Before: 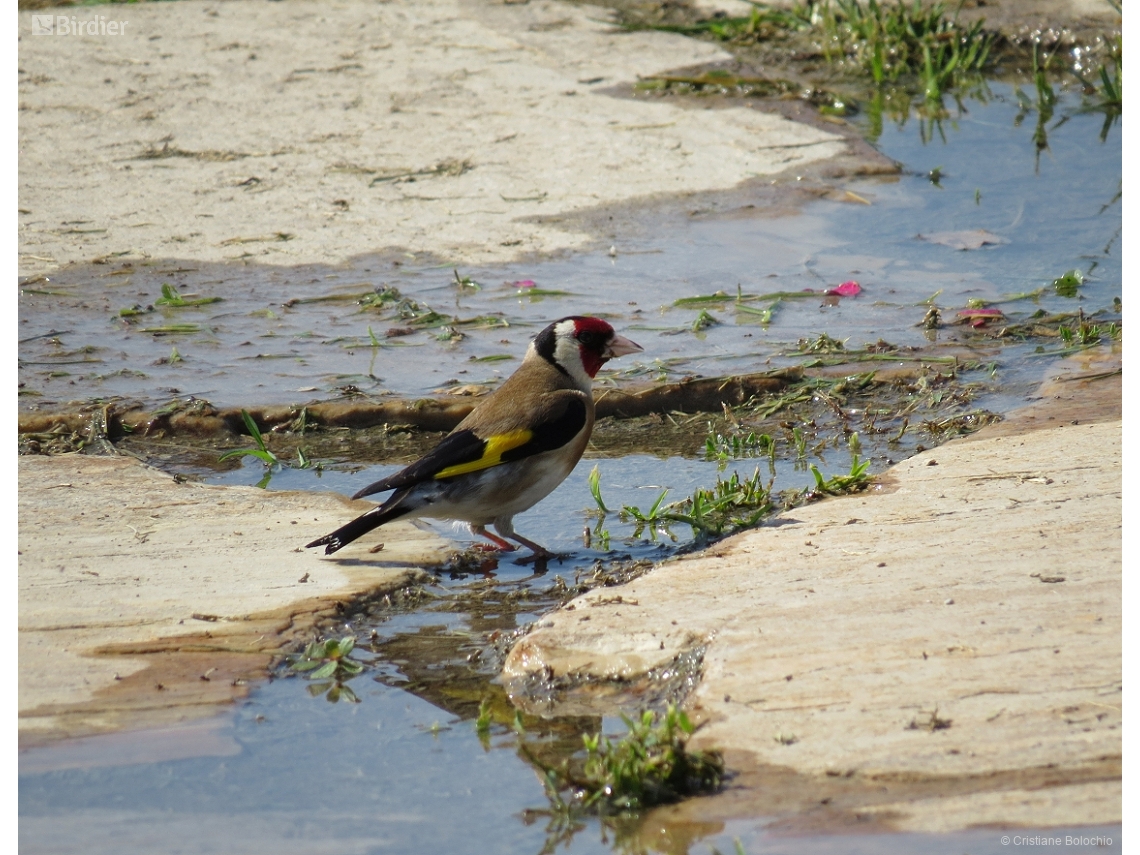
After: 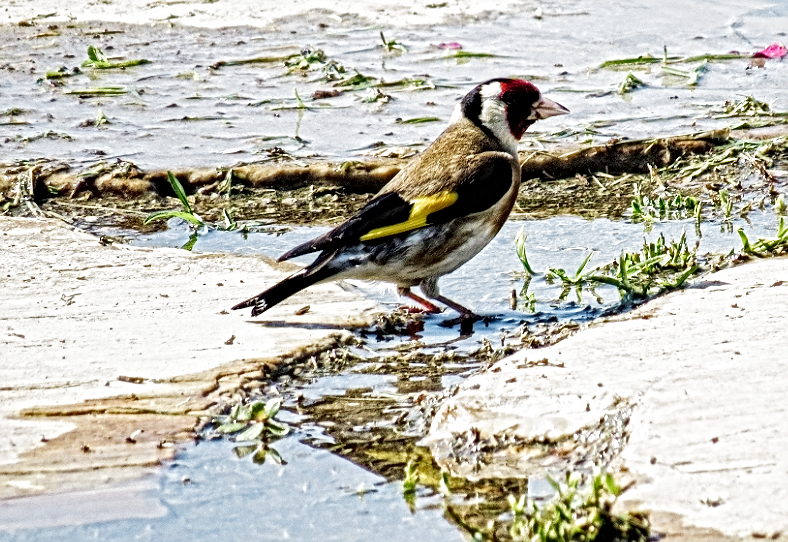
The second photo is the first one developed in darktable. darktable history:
filmic rgb: black relative exposure -7.65 EV, white relative exposure 4.56 EV, hardness 3.61, preserve chrominance no, color science v4 (2020)
crop: left 6.574%, top 27.933%, right 24.264%, bottom 8.668%
local contrast: mode bilateral grid, contrast 20, coarseness 4, detail 299%, midtone range 0.2
haze removal: compatibility mode true, adaptive false
tone equalizer: -8 EV -0.739 EV, -7 EV -0.691 EV, -6 EV -0.576 EV, -5 EV -0.388 EV, -3 EV 0.373 EV, -2 EV 0.6 EV, -1 EV 0.685 EV, +0 EV 0.736 EV, edges refinement/feathering 500, mask exposure compensation -1.57 EV, preserve details no
velvia: strength 16.5%
exposure: black level correction 0, exposure 1.2 EV, compensate exposure bias true, compensate highlight preservation false
